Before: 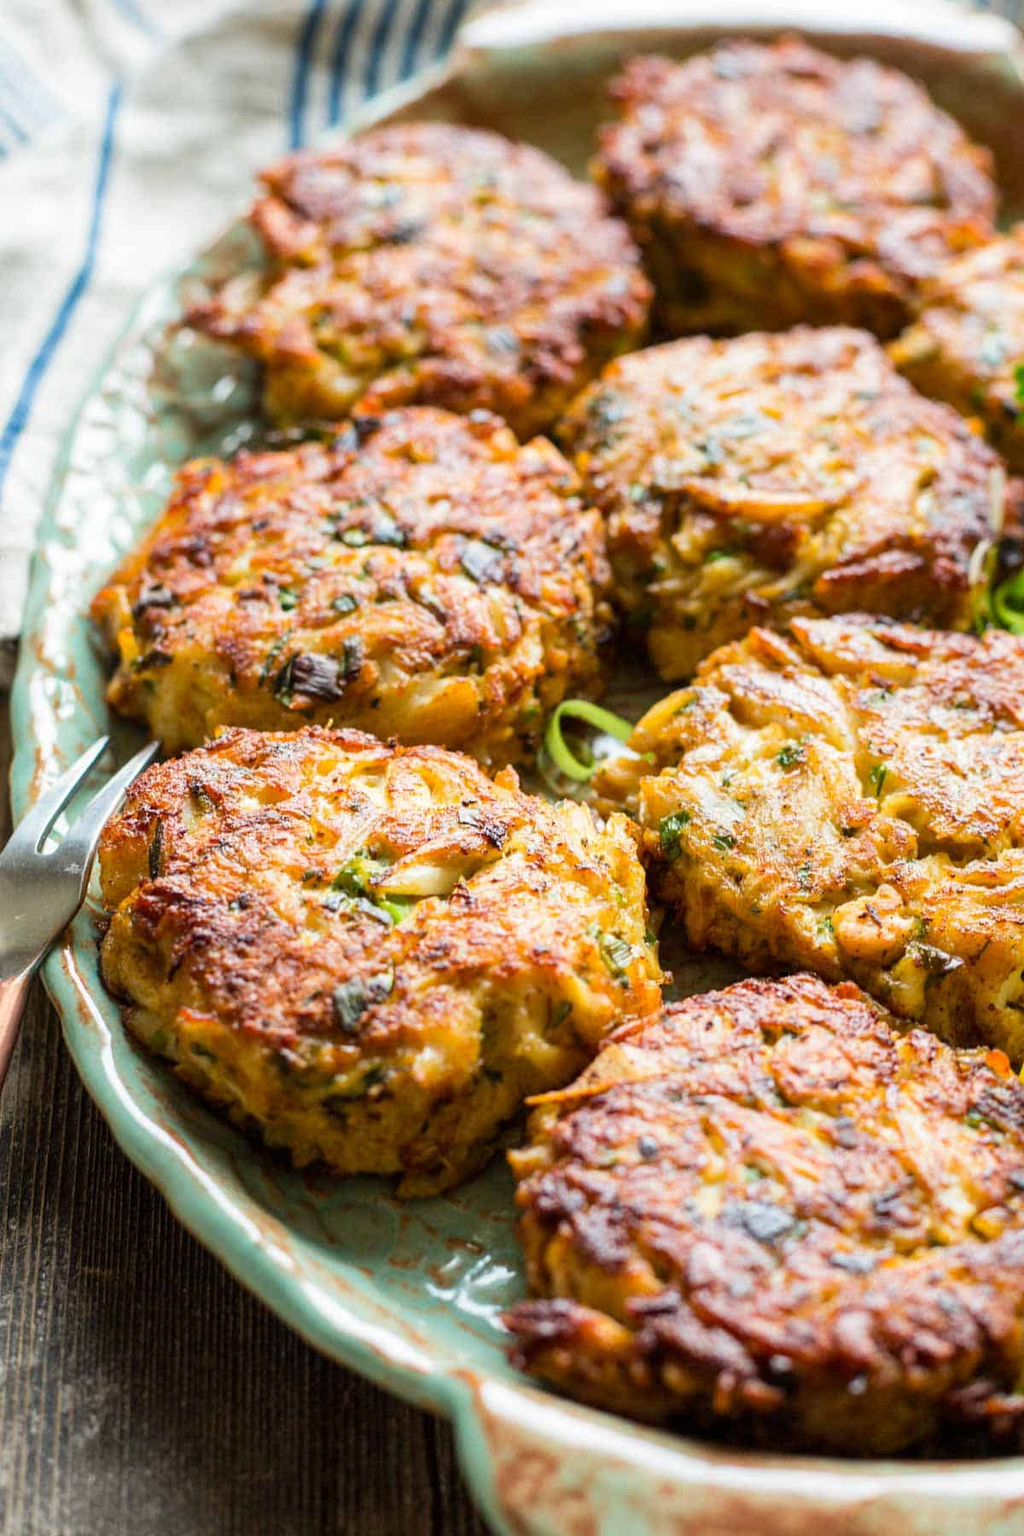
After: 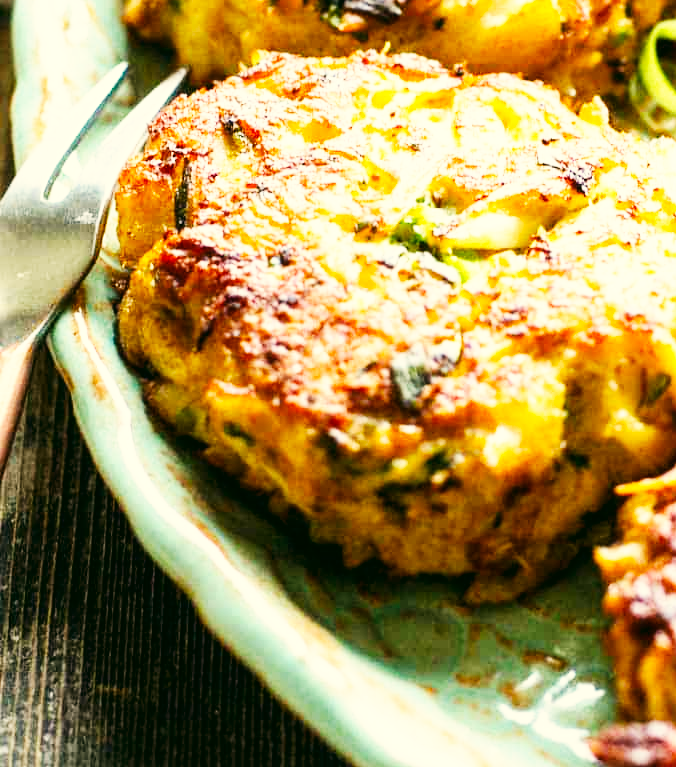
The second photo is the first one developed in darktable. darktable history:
exposure: black level correction -0.001, exposure 0.08 EV, compensate highlight preservation false
white balance: red 1, blue 1
crop: top 44.483%, right 43.593%, bottom 12.892%
base curve: curves: ch0 [(0, 0) (0.007, 0.004) (0.027, 0.03) (0.046, 0.07) (0.207, 0.54) (0.442, 0.872) (0.673, 0.972) (1, 1)], preserve colors none
color correction: highlights a* -0.482, highlights b* 9.48, shadows a* -9.48, shadows b* 0.803
